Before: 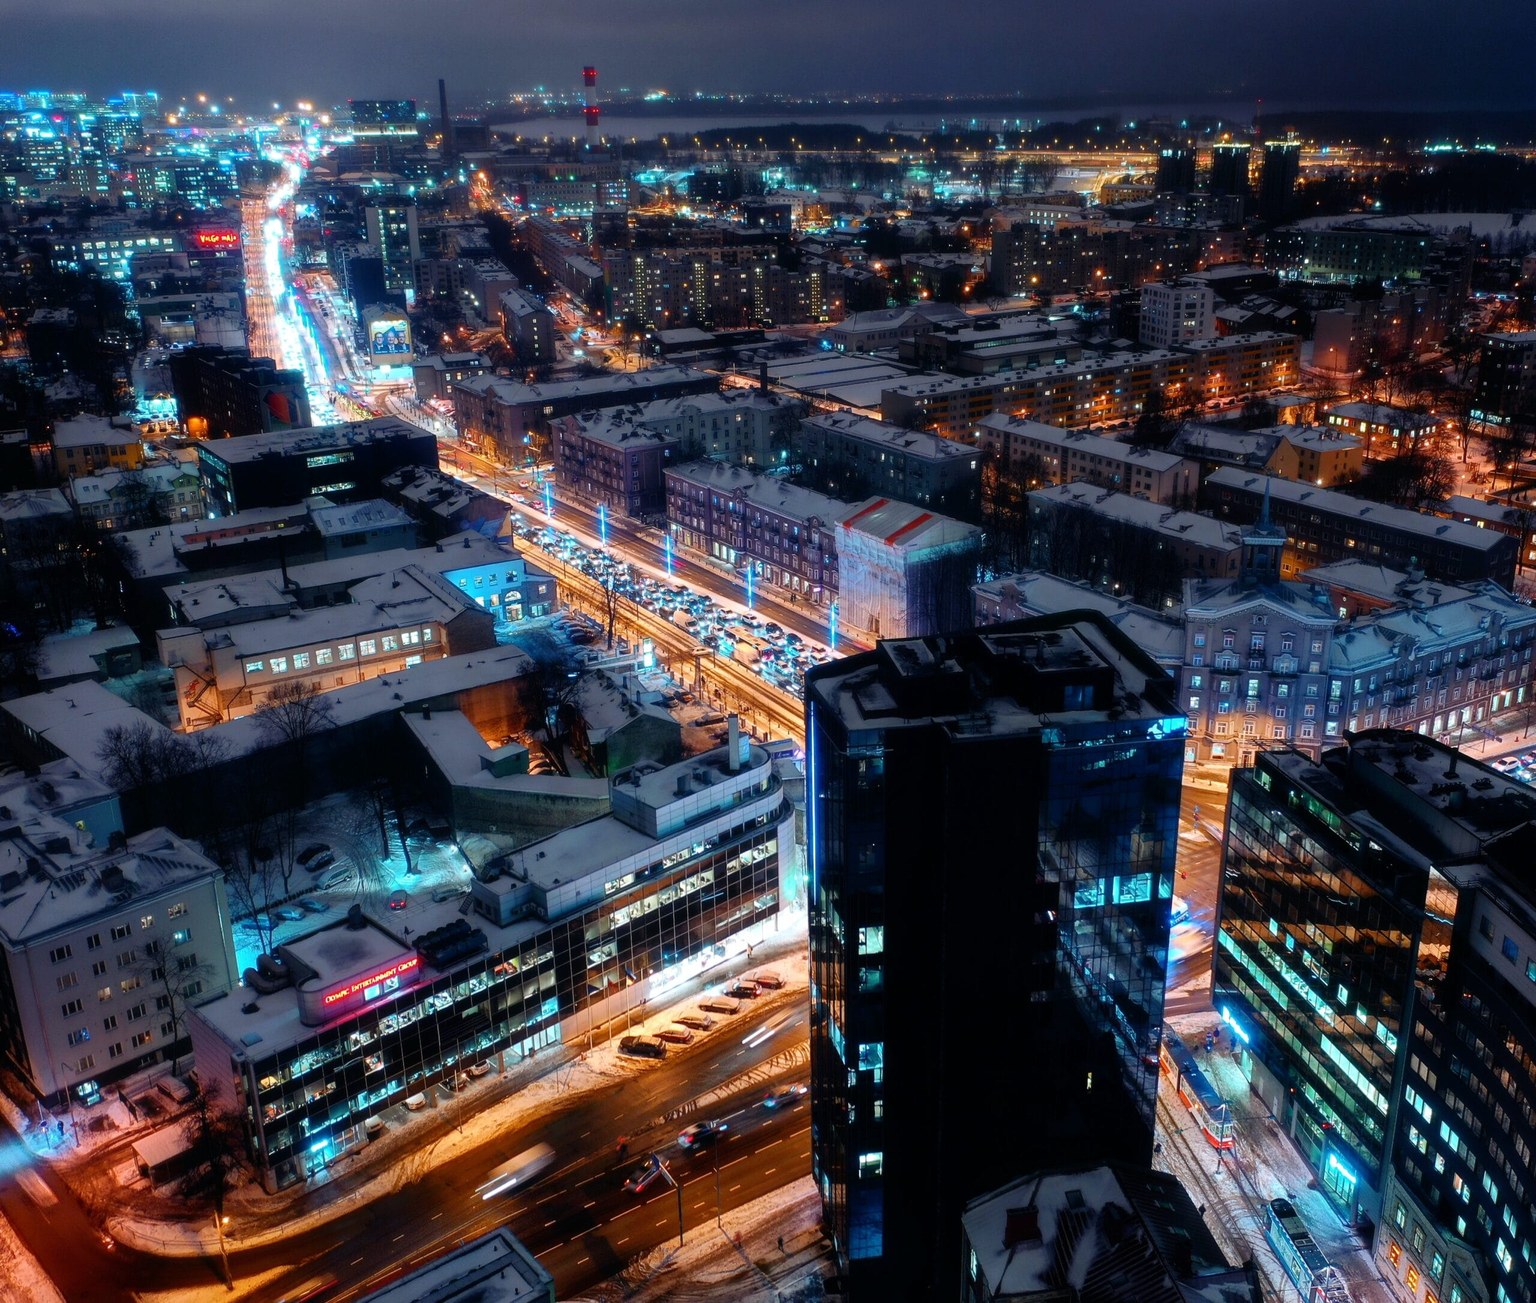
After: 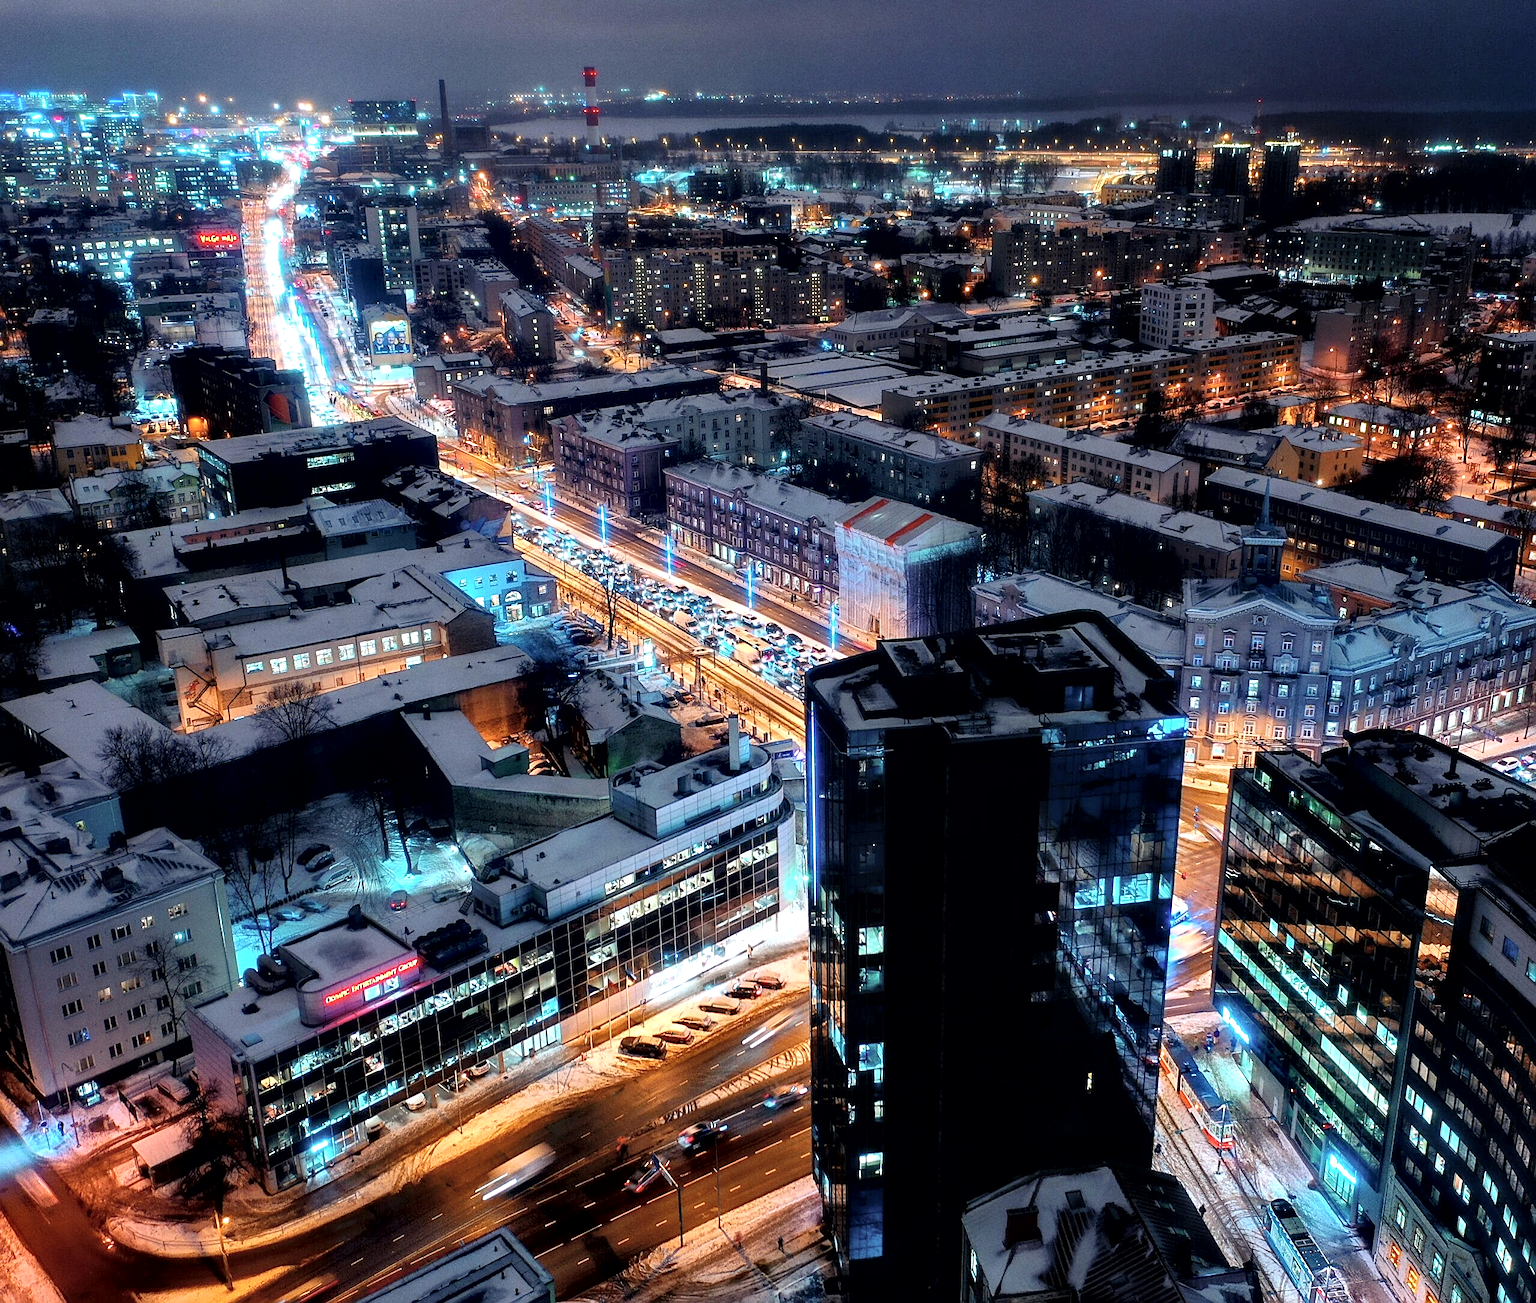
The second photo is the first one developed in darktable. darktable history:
sharpen: on, module defaults
contrast equalizer: y [[0.546, 0.552, 0.554, 0.554, 0.552, 0.546], [0.5 ×6], [0.5 ×6], [0 ×6], [0 ×6]]
grain: coarseness 0.09 ISO
contrast brightness saturation: brightness 0.13
